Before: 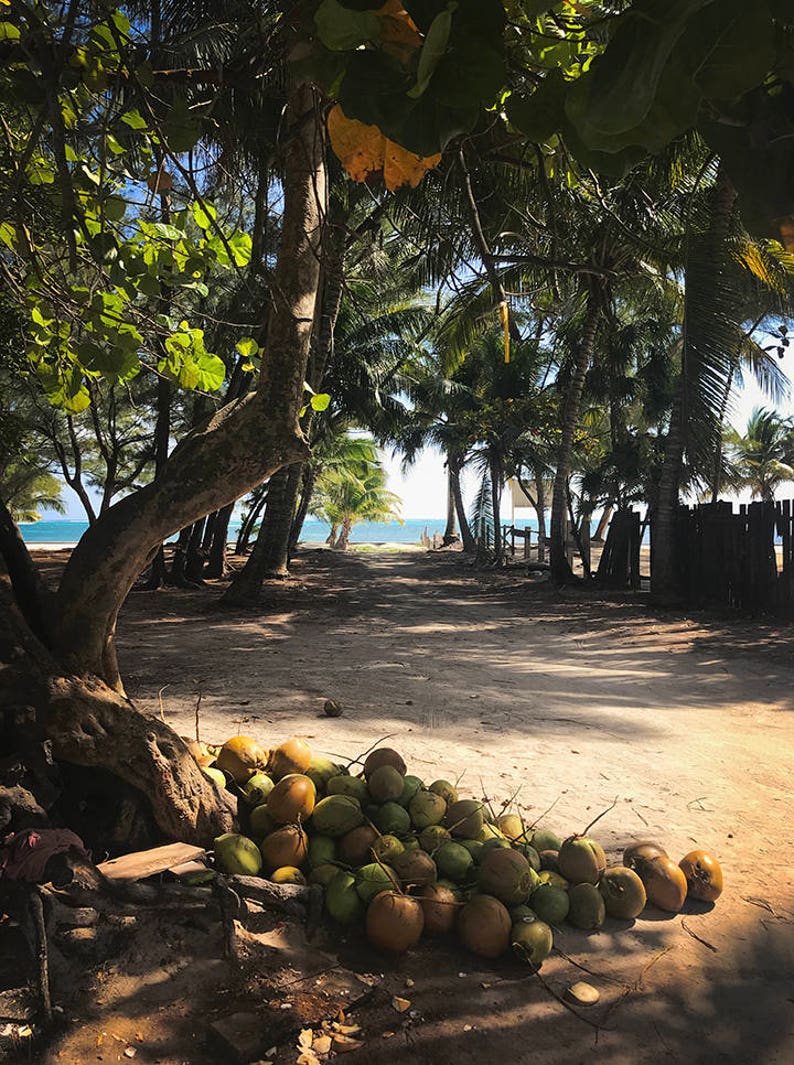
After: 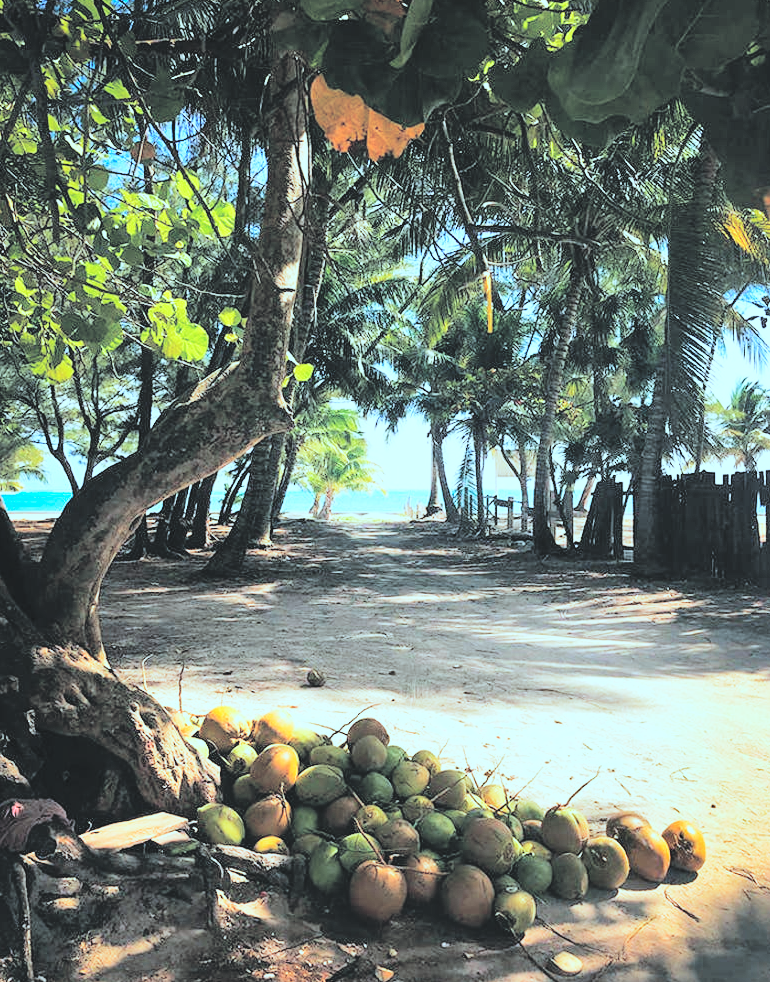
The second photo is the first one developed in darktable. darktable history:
contrast brightness saturation: brightness 0.992
exposure: black level correction 0, exposure -0.76 EV, compensate exposure bias true, compensate highlight preservation false
tone curve: curves: ch0 [(0, 0) (0.003, 0.008) (0.011, 0.011) (0.025, 0.014) (0.044, 0.021) (0.069, 0.029) (0.1, 0.042) (0.136, 0.06) (0.177, 0.09) (0.224, 0.126) (0.277, 0.177) (0.335, 0.243) (0.399, 0.31) (0.468, 0.388) (0.543, 0.484) (0.623, 0.585) (0.709, 0.683) (0.801, 0.775) (0.898, 0.873) (1, 1)], color space Lab, independent channels, preserve colors none
crop: left 2.212%, top 2.864%, right 0.719%, bottom 4.885%
color correction: highlights a* -11.91, highlights b* -15.81
shadows and highlights: radius 107.64, shadows 23.47, highlights -58.46, low approximation 0.01, soften with gaussian
base curve: curves: ch0 [(0, 0) (0.007, 0.004) (0.027, 0.03) (0.046, 0.07) (0.207, 0.54) (0.442, 0.872) (0.673, 0.972) (1, 1)], preserve colors none
